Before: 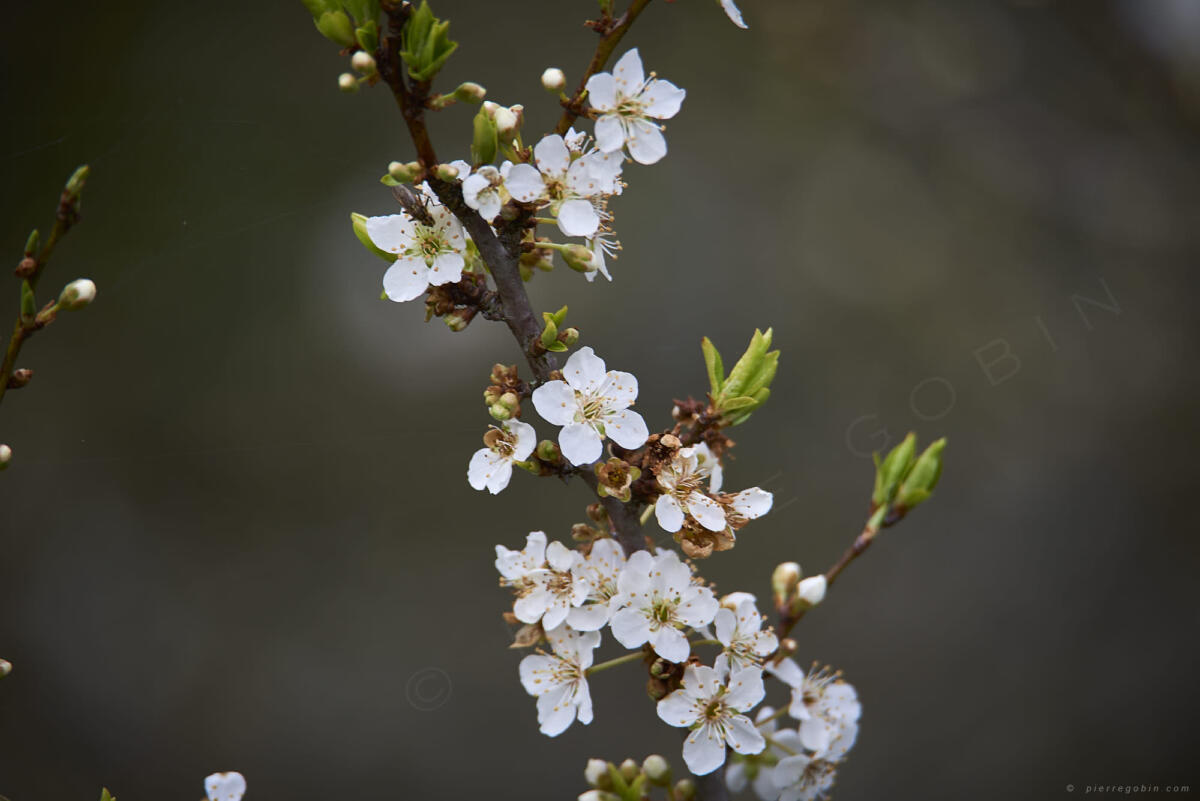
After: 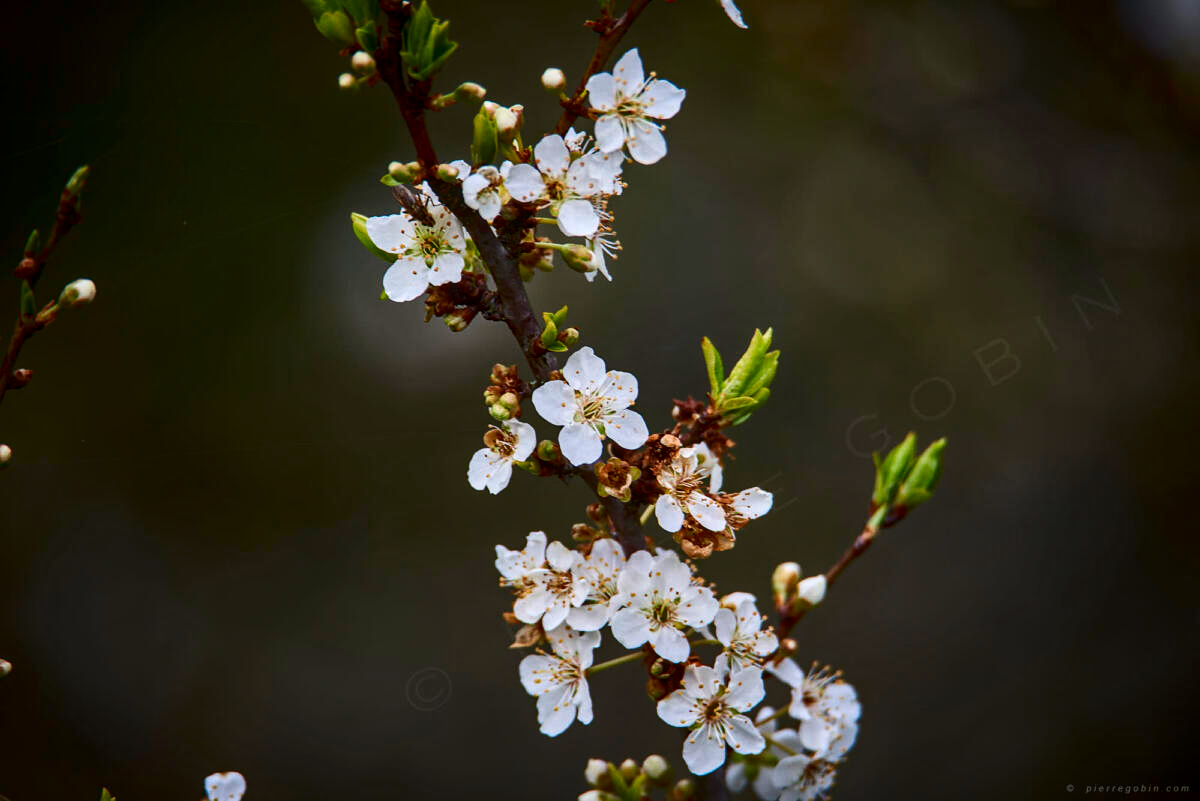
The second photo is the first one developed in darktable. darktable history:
contrast brightness saturation: contrast 0.186, brightness -0.106, saturation 0.208
haze removal: on, module defaults
local contrast: on, module defaults
